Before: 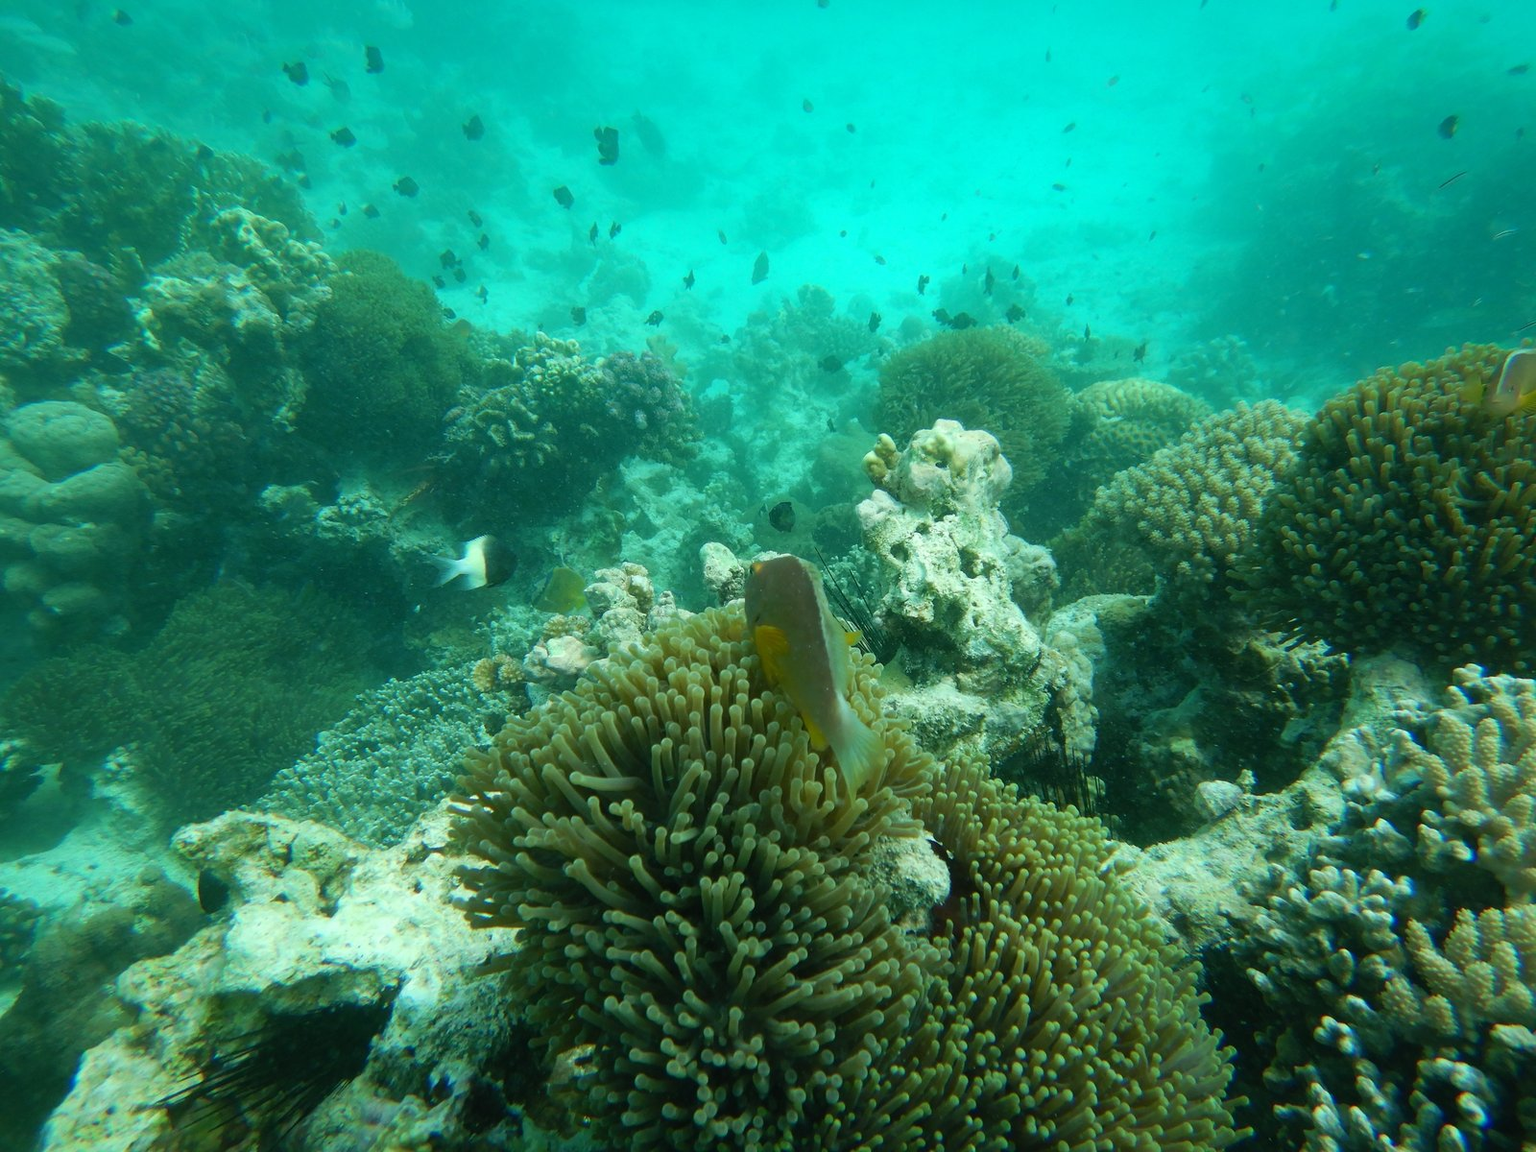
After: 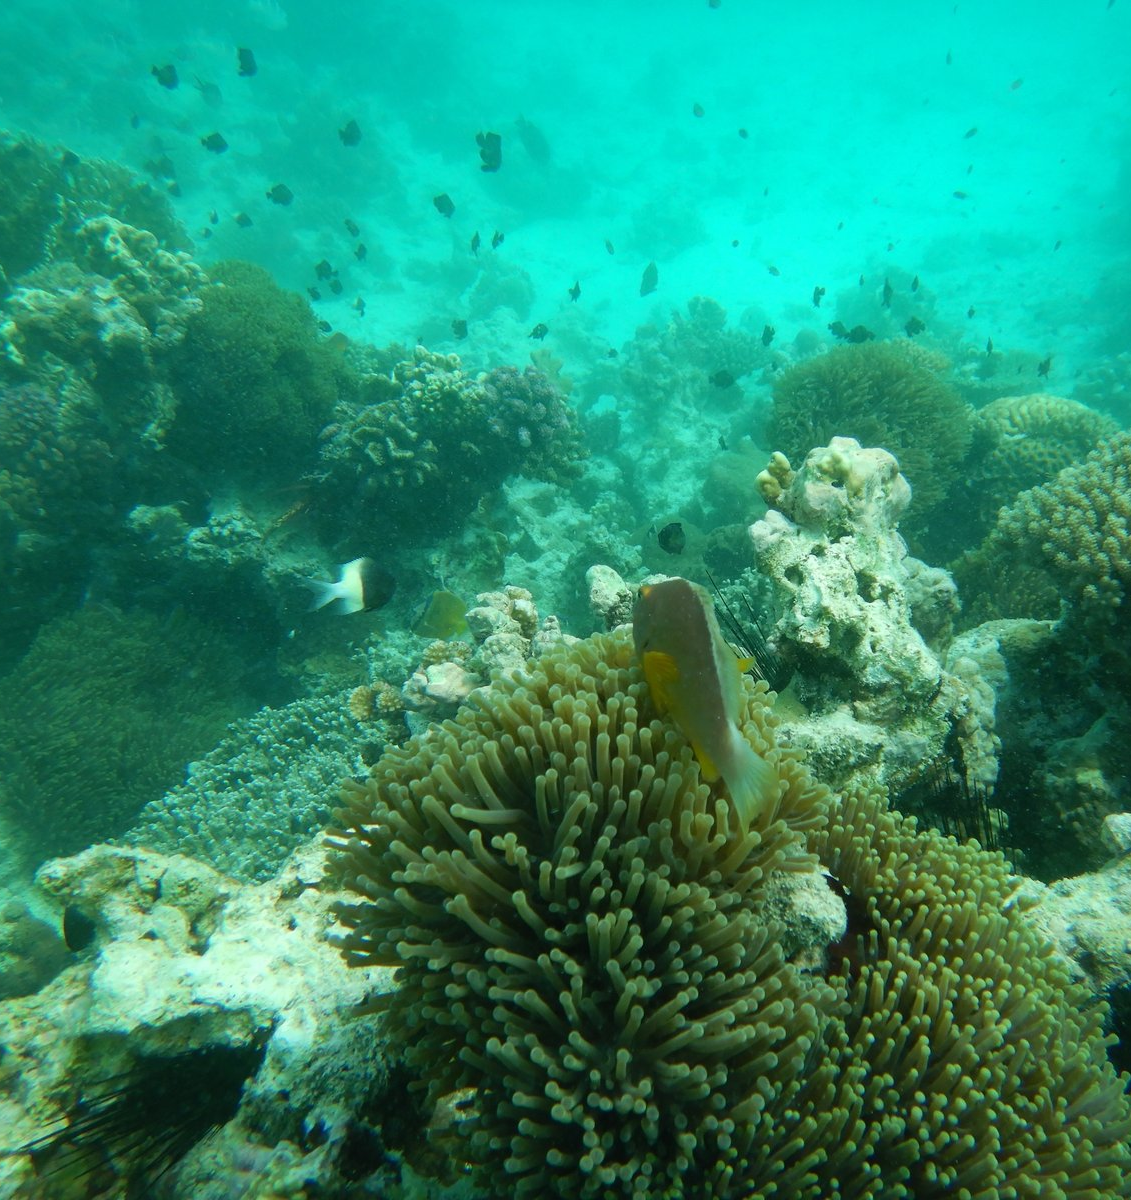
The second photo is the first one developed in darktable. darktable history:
crop and rotate: left 8.988%, right 20.289%
